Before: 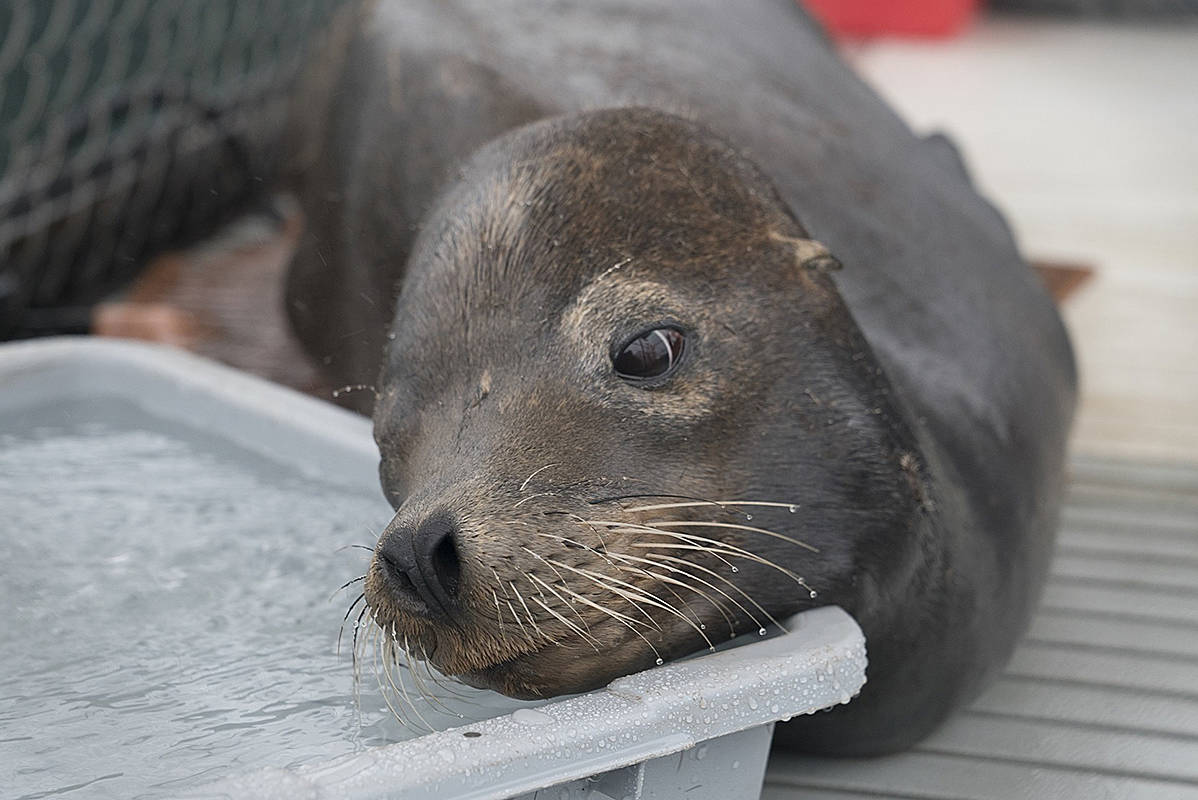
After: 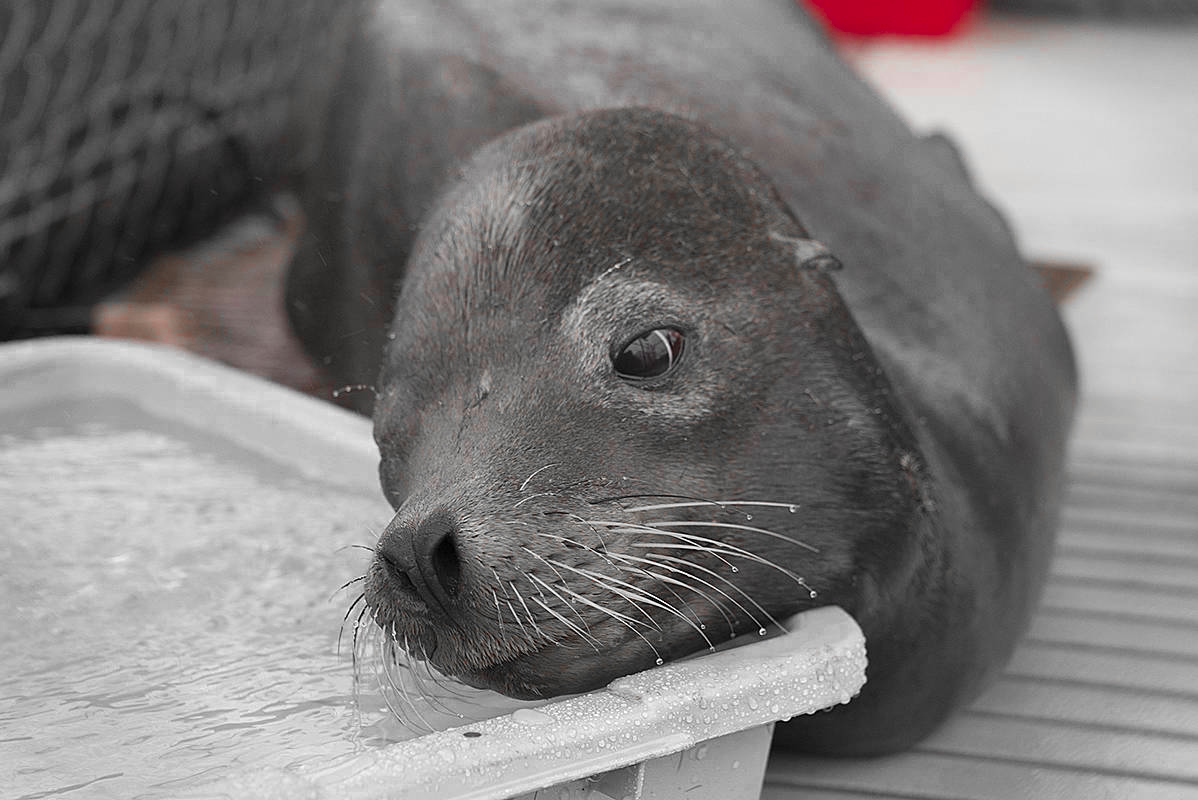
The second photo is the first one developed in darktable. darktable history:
color zones: curves: ch0 [(0, 0.352) (0.143, 0.407) (0.286, 0.386) (0.429, 0.431) (0.571, 0.829) (0.714, 0.853) (0.857, 0.833) (1, 0.352)]; ch1 [(0, 0.604) (0.072, 0.726) (0.096, 0.608) (0.205, 0.007) (0.571, -0.006) (0.839, -0.013) (0.857, -0.012) (1, 0.604)]
white balance: emerald 1
